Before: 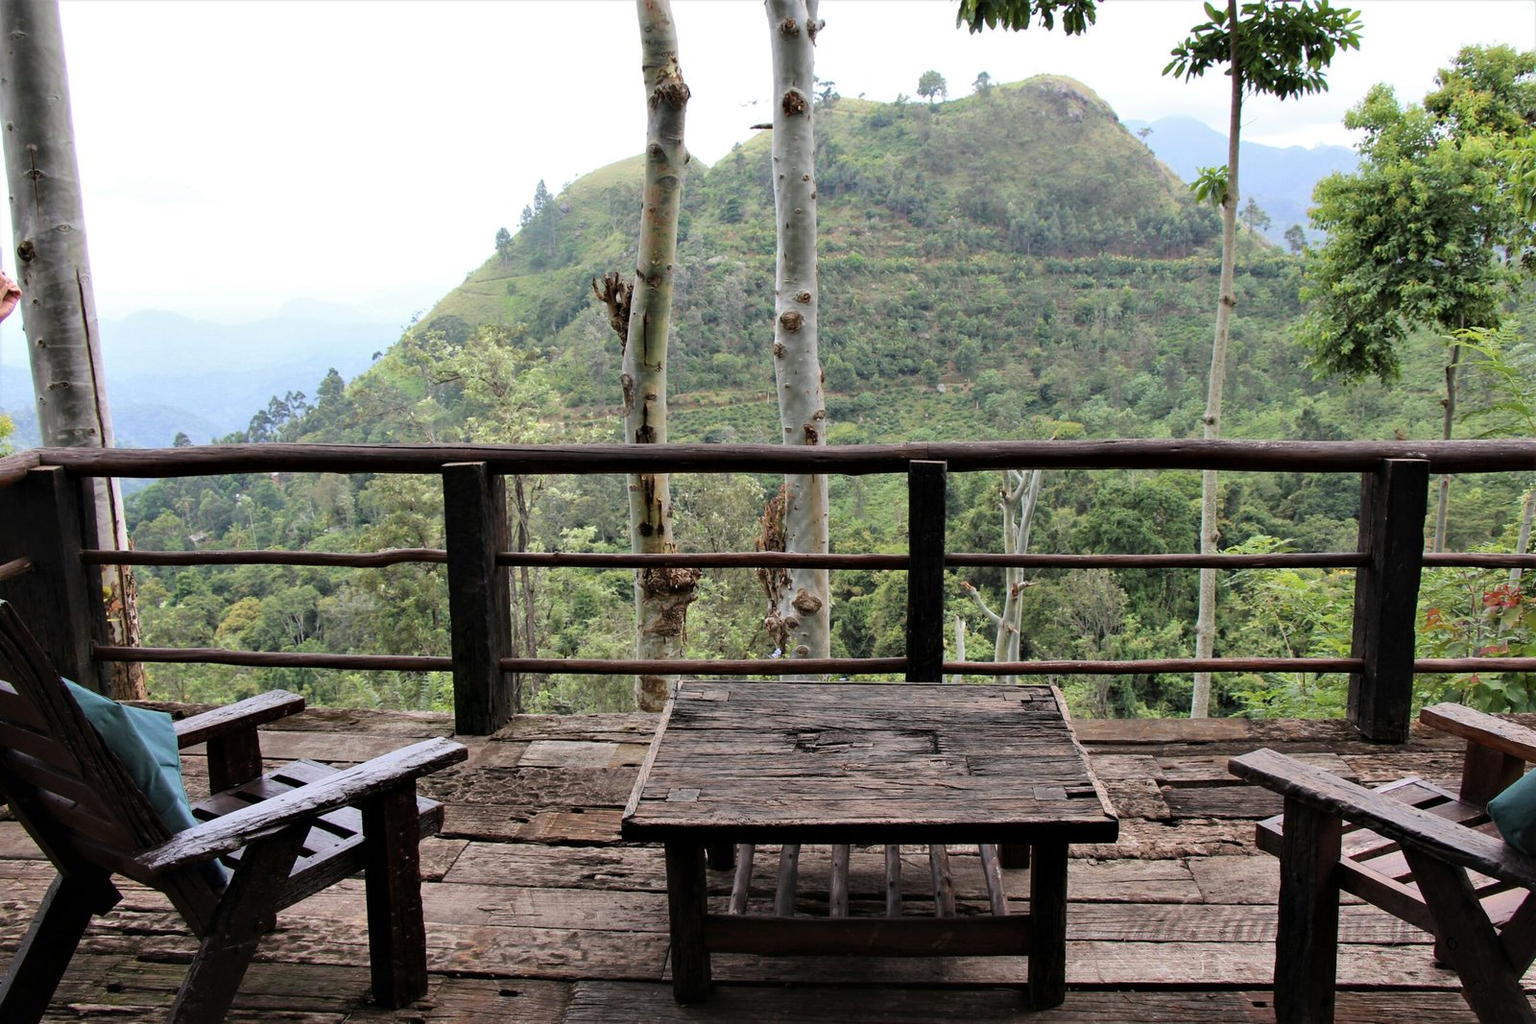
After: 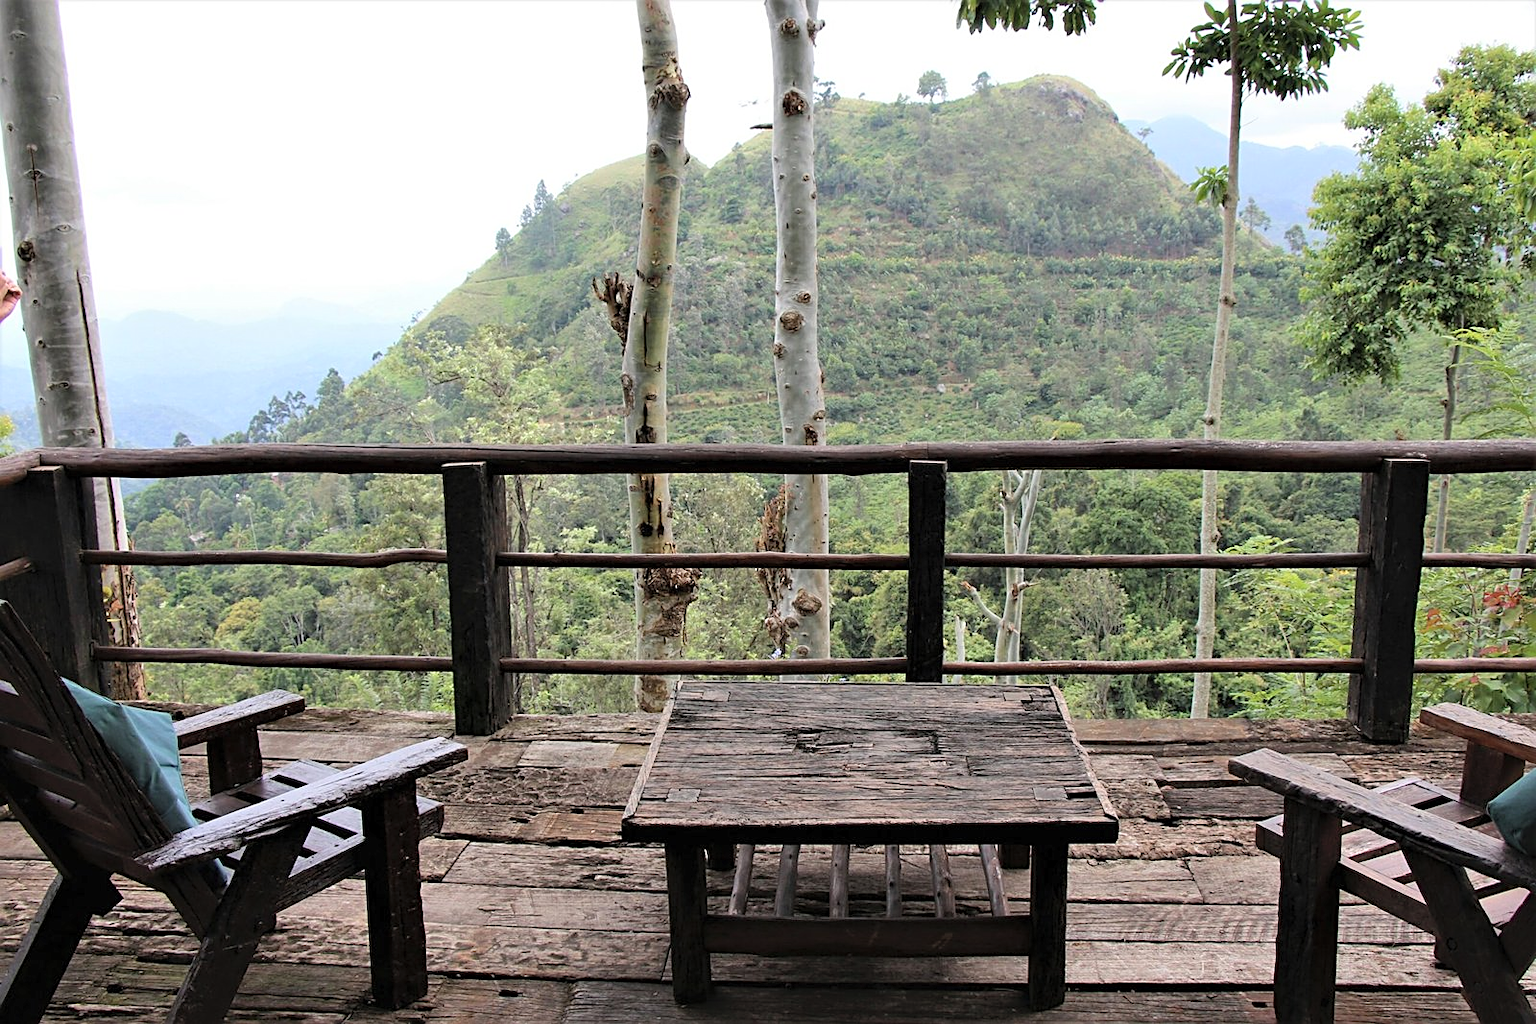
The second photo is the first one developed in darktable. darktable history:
contrast brightness saturation: brightness 0.116
sharpen: on, module defaults
